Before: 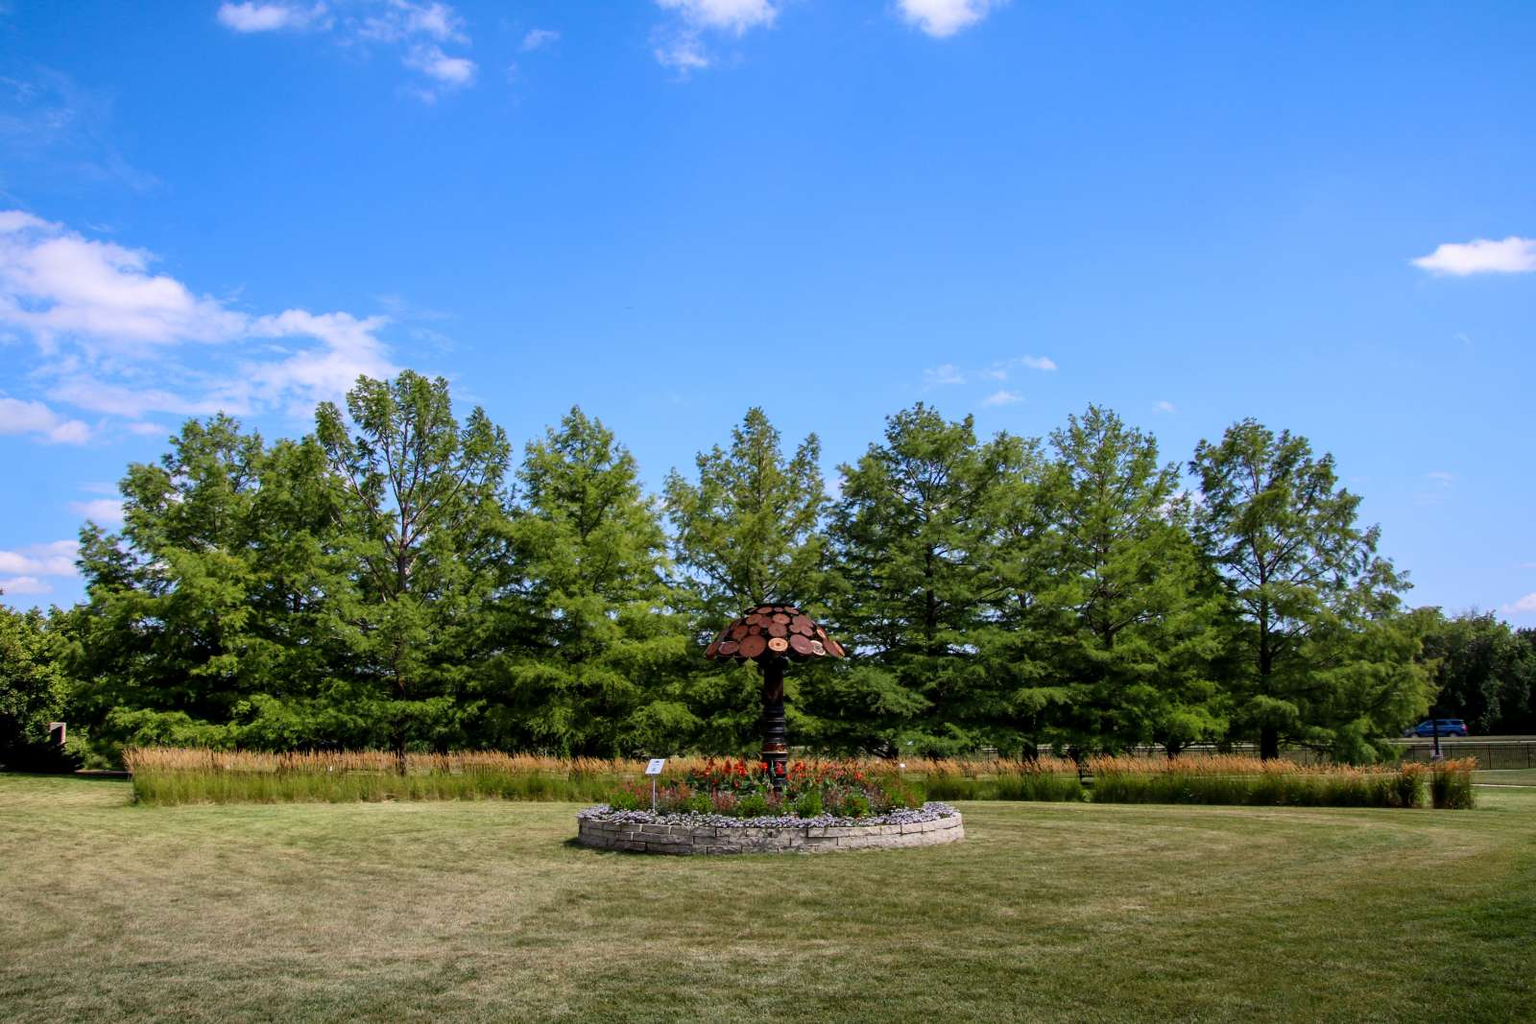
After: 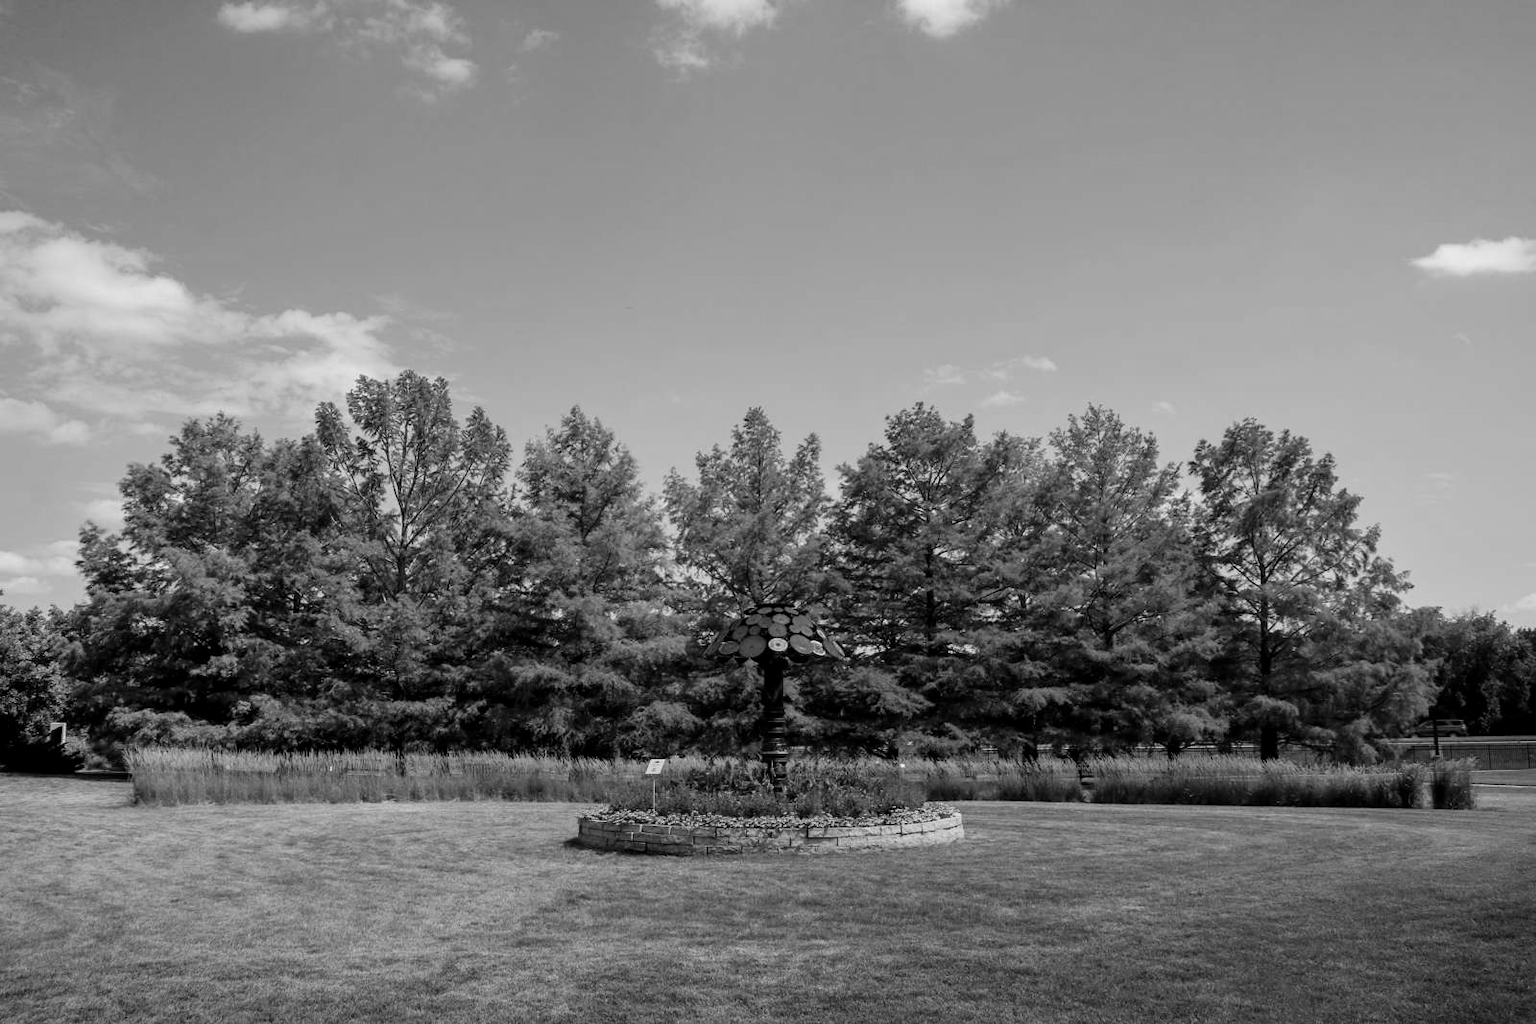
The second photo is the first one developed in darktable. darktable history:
monochrome: on, module defaults
color correction: saturation 0.99
exposure: black level correction 0.001, exposure -0.125 EV, compensate exposure bias true, compensate highlight preservation false
tone equalizer: on, module defaults
